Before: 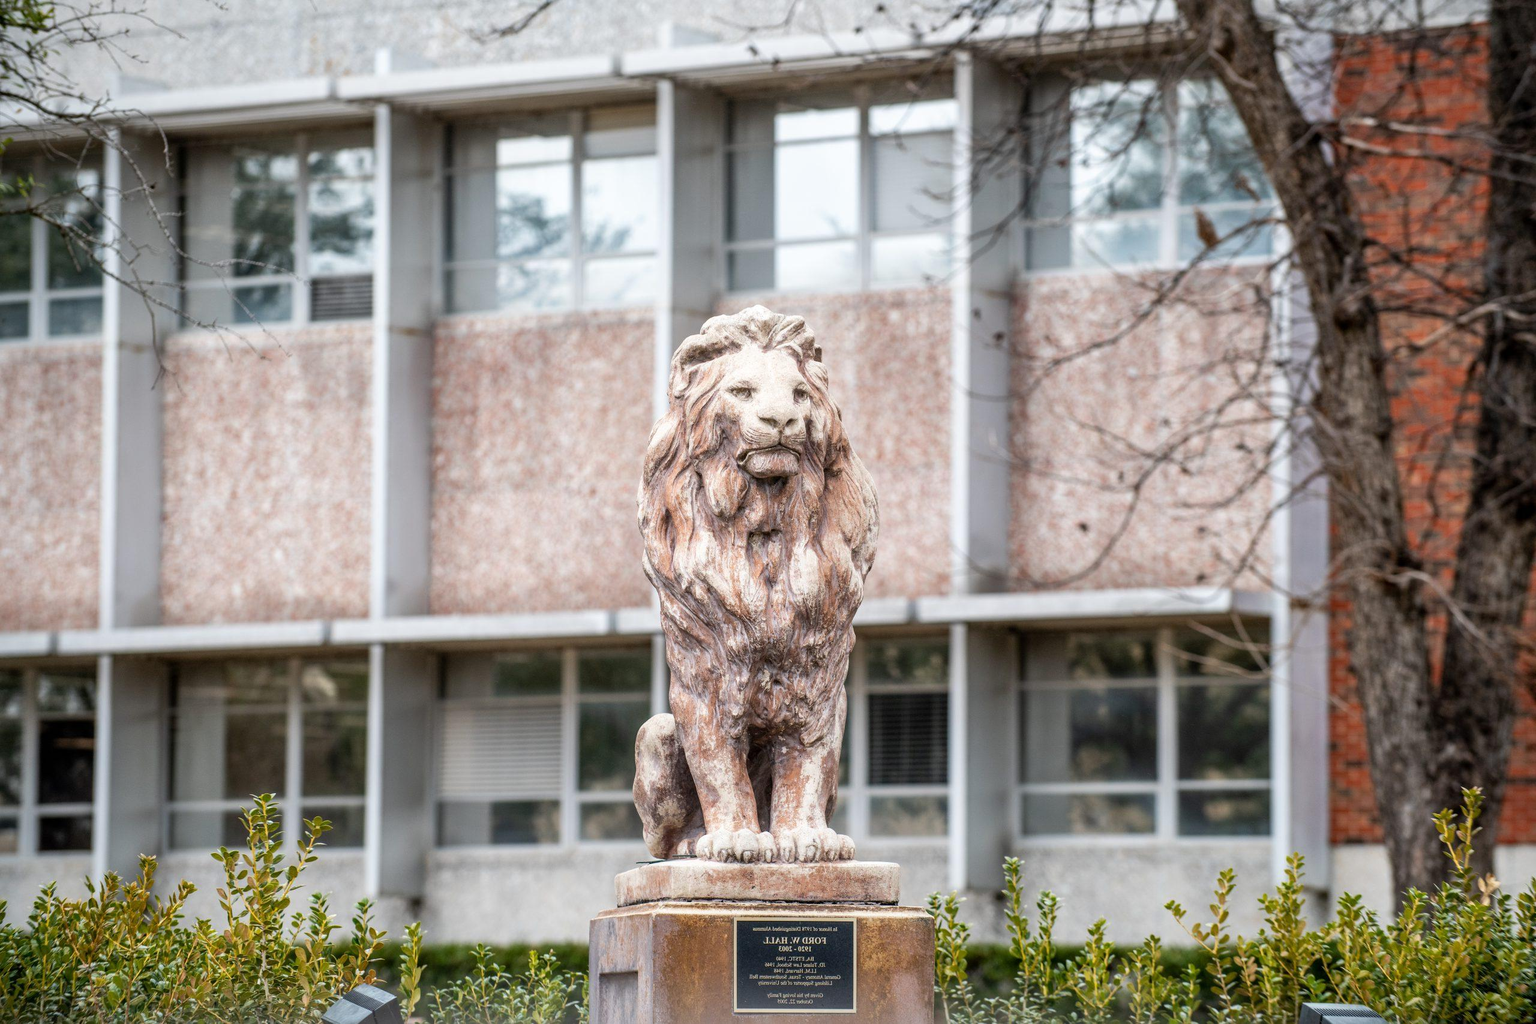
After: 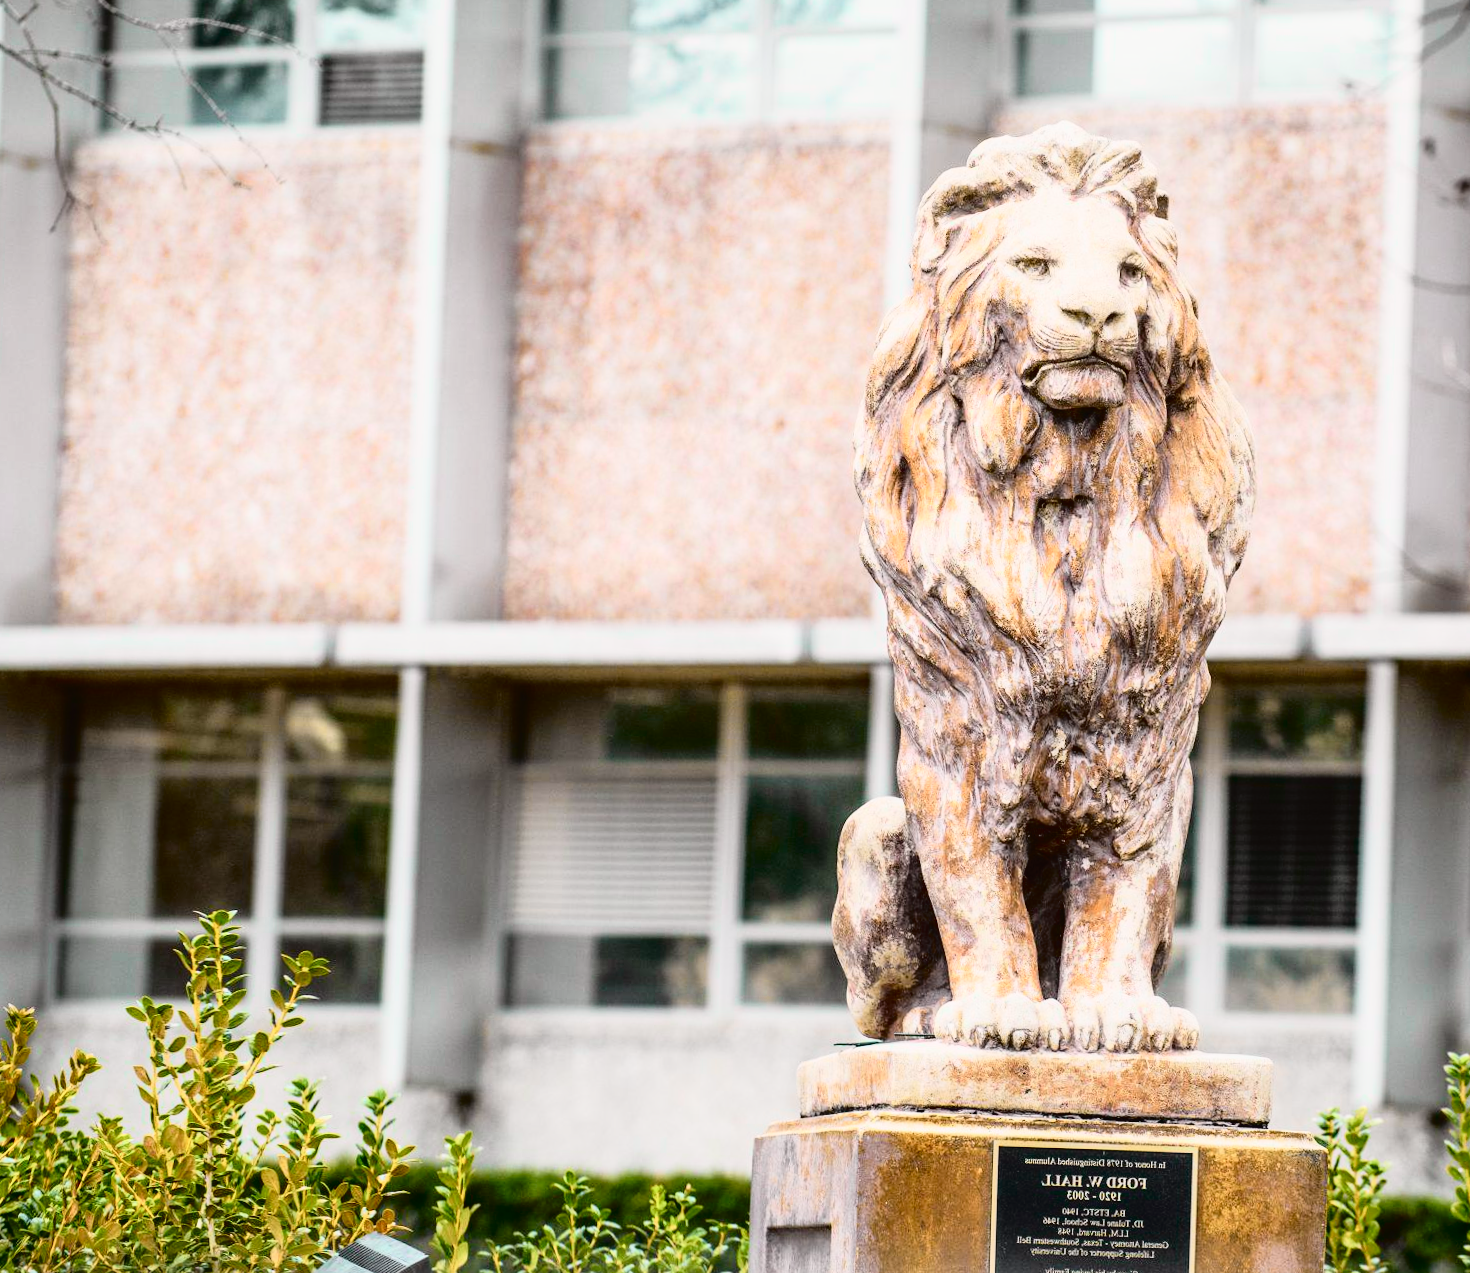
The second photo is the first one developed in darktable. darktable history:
crop: left 8.966%, top 23.852%, right 34.699%, bottom 4.703%
rotate and perspective: rotation 1.72°, automatic cropping off
tone curve: curves: ch0 [(0, 0.022) (0.177, 0.086) (0.392, 0.438) (0.704, 0.844) (0.858, 0.938) (1, 0.981)]; ch1 [(0, 0) (0.402, 0.36) (0.476, 0.456) (0.498, 0.501) (0.518, 0.521) (0.58, 0.598) (0.619, 0.65) (0.692, 0.737) (1, 1)]; ch2 [(0, 0) (0.415, 0.438) (0.483, 0.499) (0.503, 0.507) (0.526, 0.537) (0.563, 0.624) (0.626, 0.714) (0.699, 0.753) (0.997, 0.858)], color space Lab, independent channels
